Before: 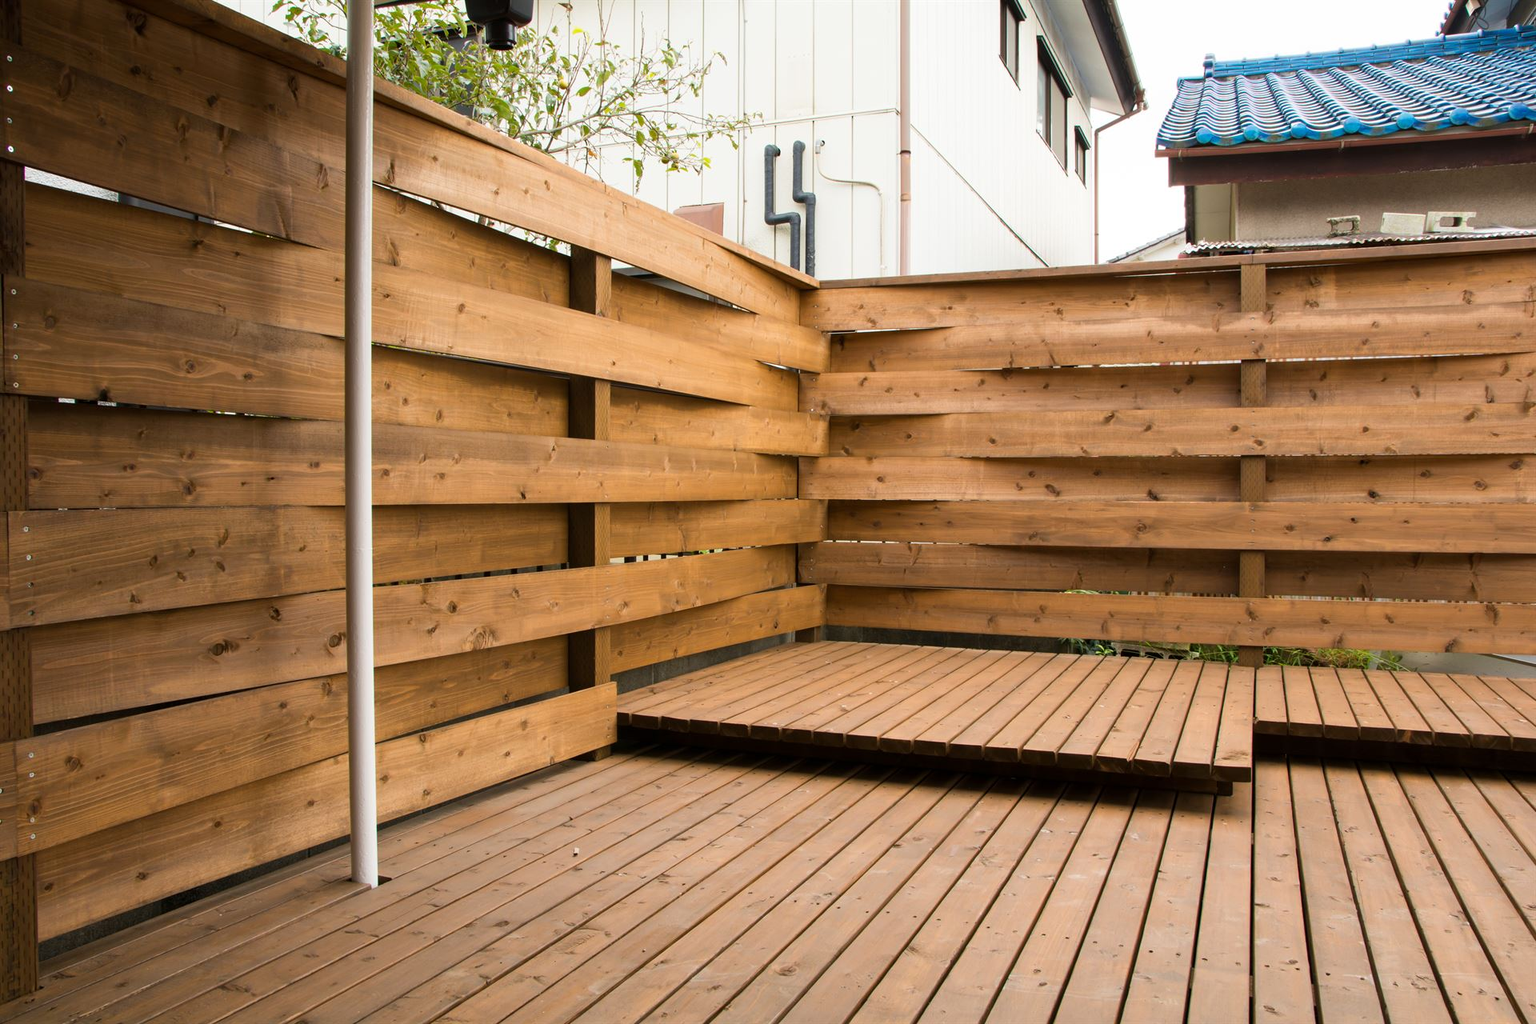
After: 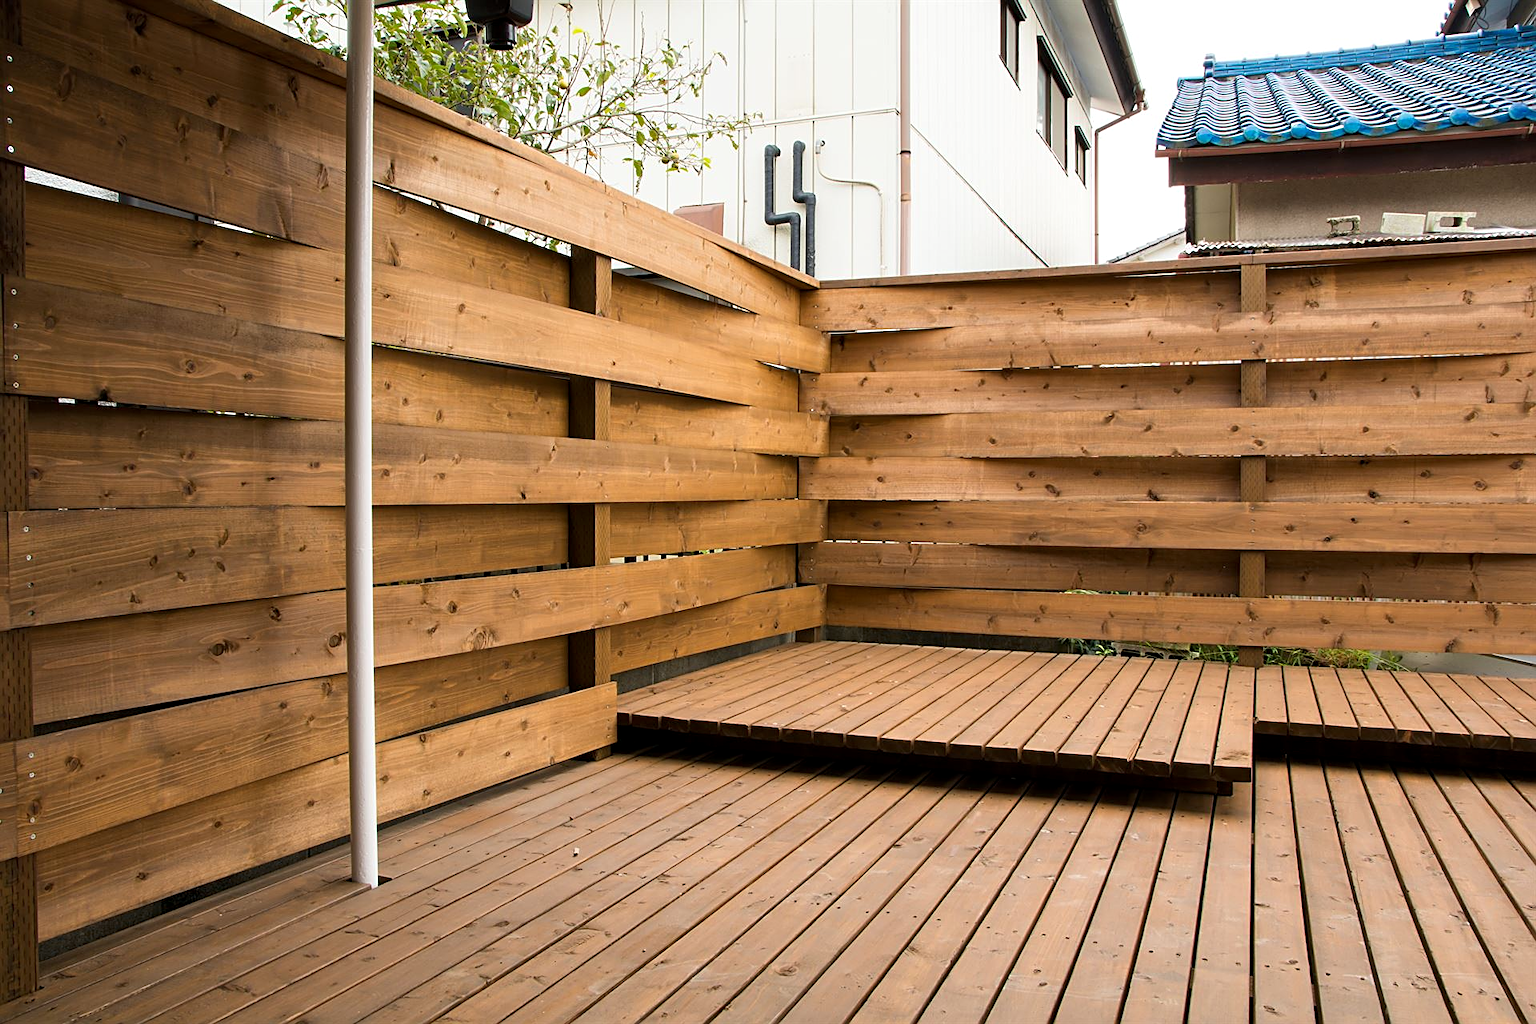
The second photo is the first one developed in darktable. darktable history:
sharpen: on, module defaults
contrast equalizer: octaves 7, y [[0.515 ×6], [0.507 ×6], [0.425 ×6], [0 ×6], [0 ×6]]
